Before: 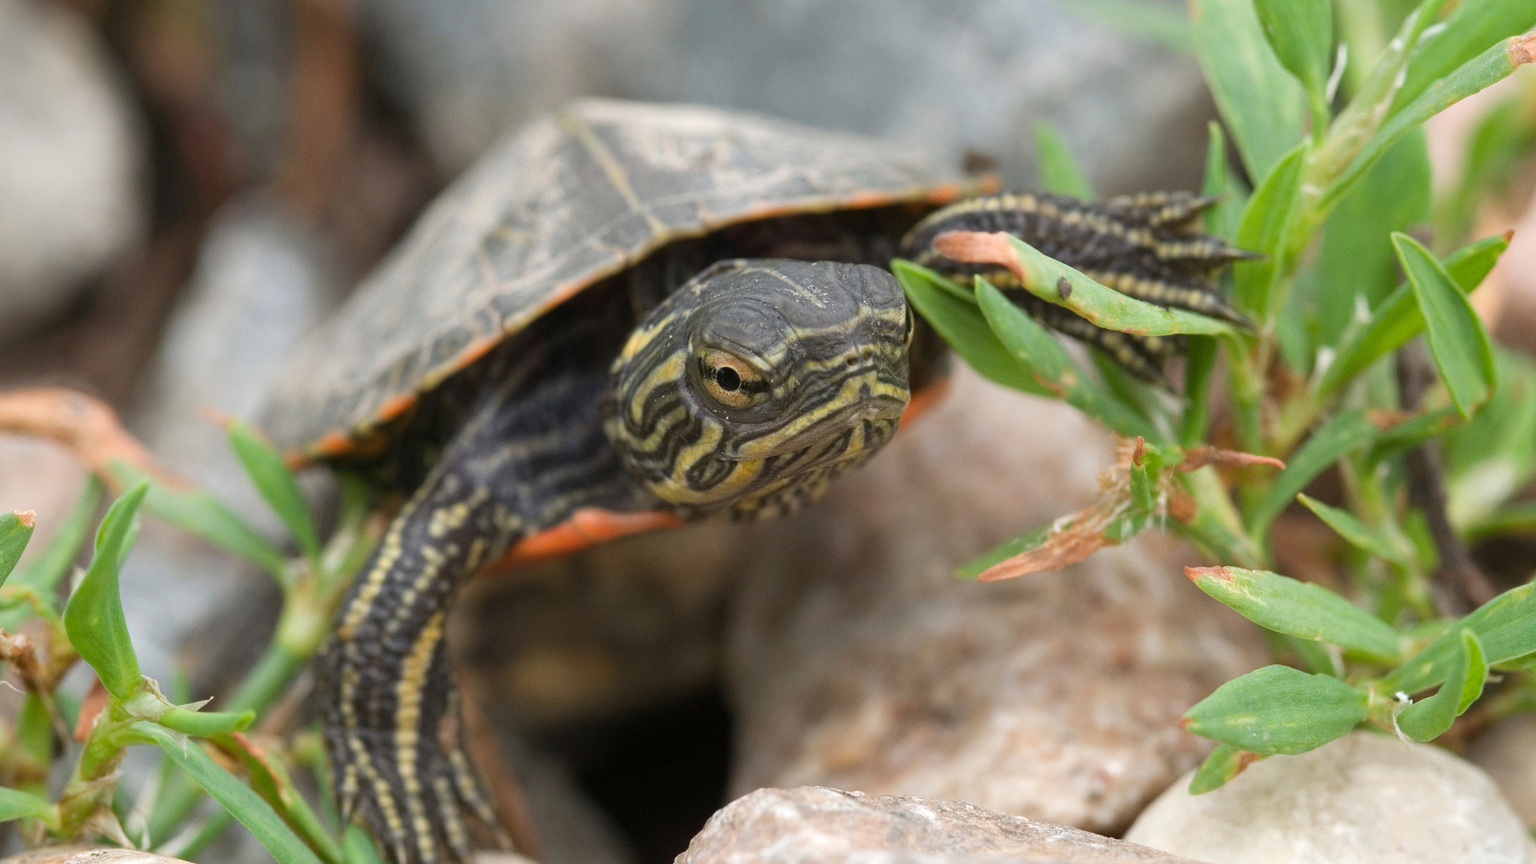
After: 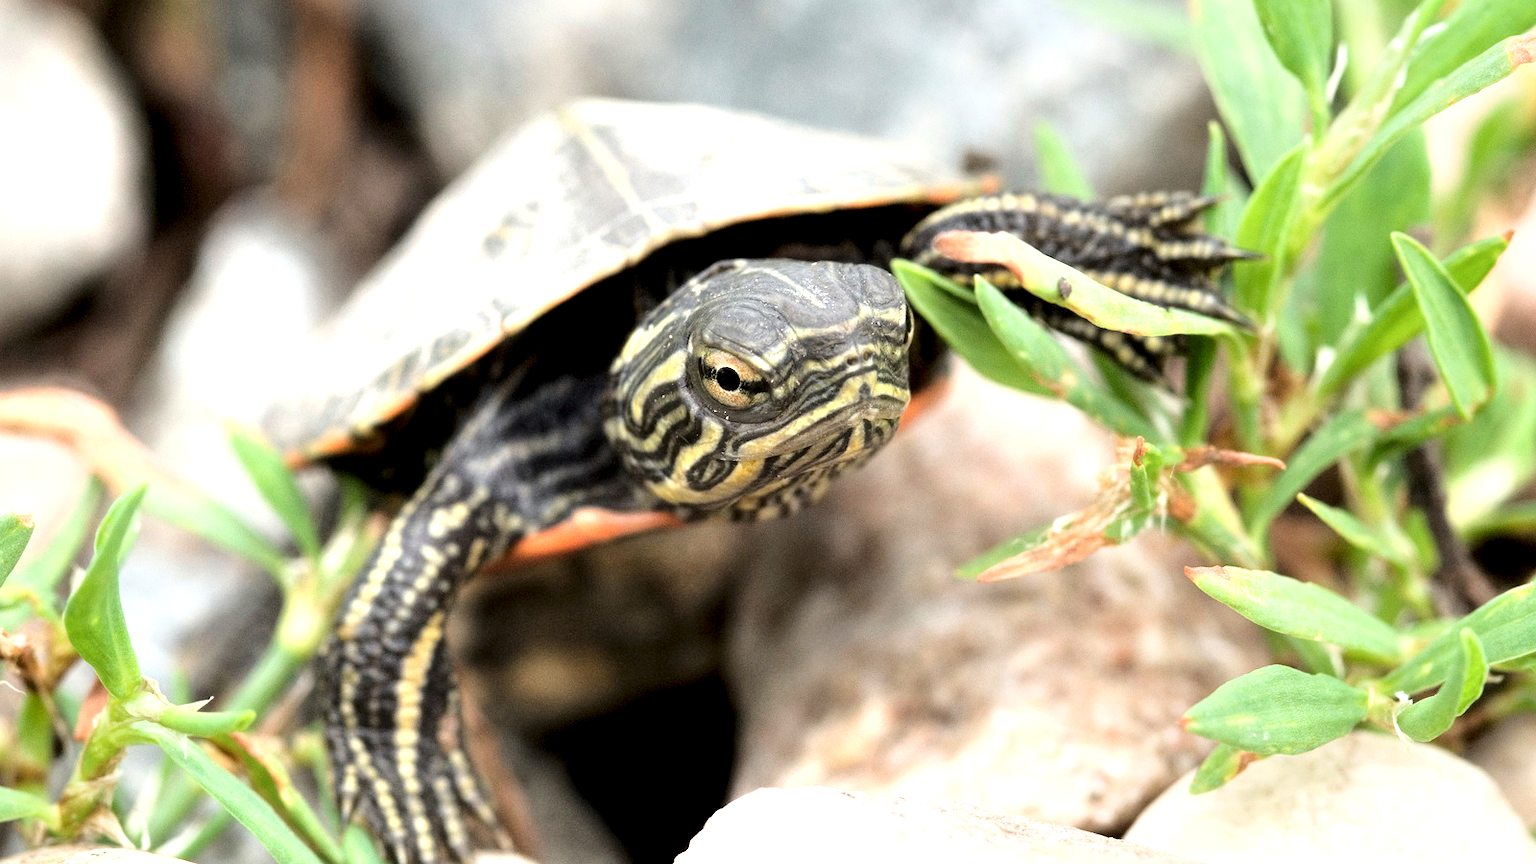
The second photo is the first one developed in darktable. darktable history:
haze removal: strength -0.099, compatibility mode true, adaptive false
local contrast: highlights 217%, shadows 152%, detail 139%, midtone range 0.26
base curve: curves: ch0 [(0, 0) (0.028, 0.03) (0.121, 0.232) (0.46, 0.748) (0.859, 0.968) (1, 1)]
